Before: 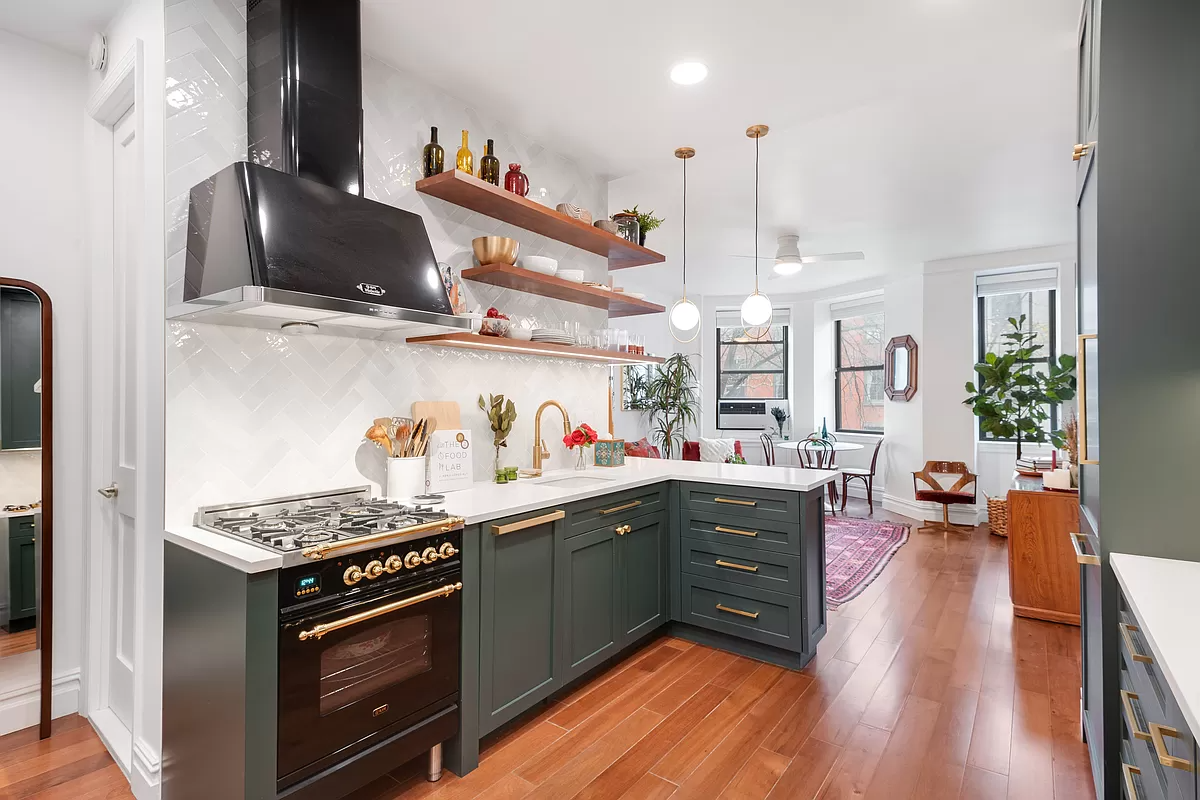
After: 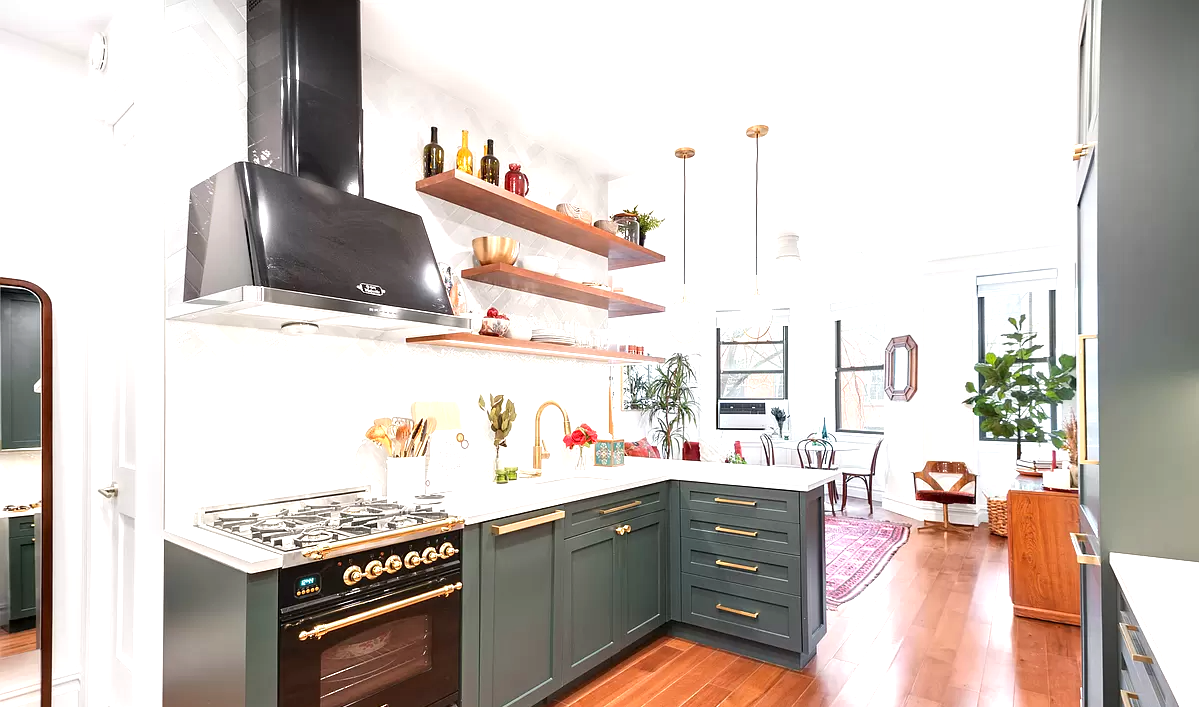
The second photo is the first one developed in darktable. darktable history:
crop and rotate: top 0%, bottom 11.541%
exposure: black level correction 0, exposure 0.938 EV, compensate exposure bias true, compensate highlight preservation false
